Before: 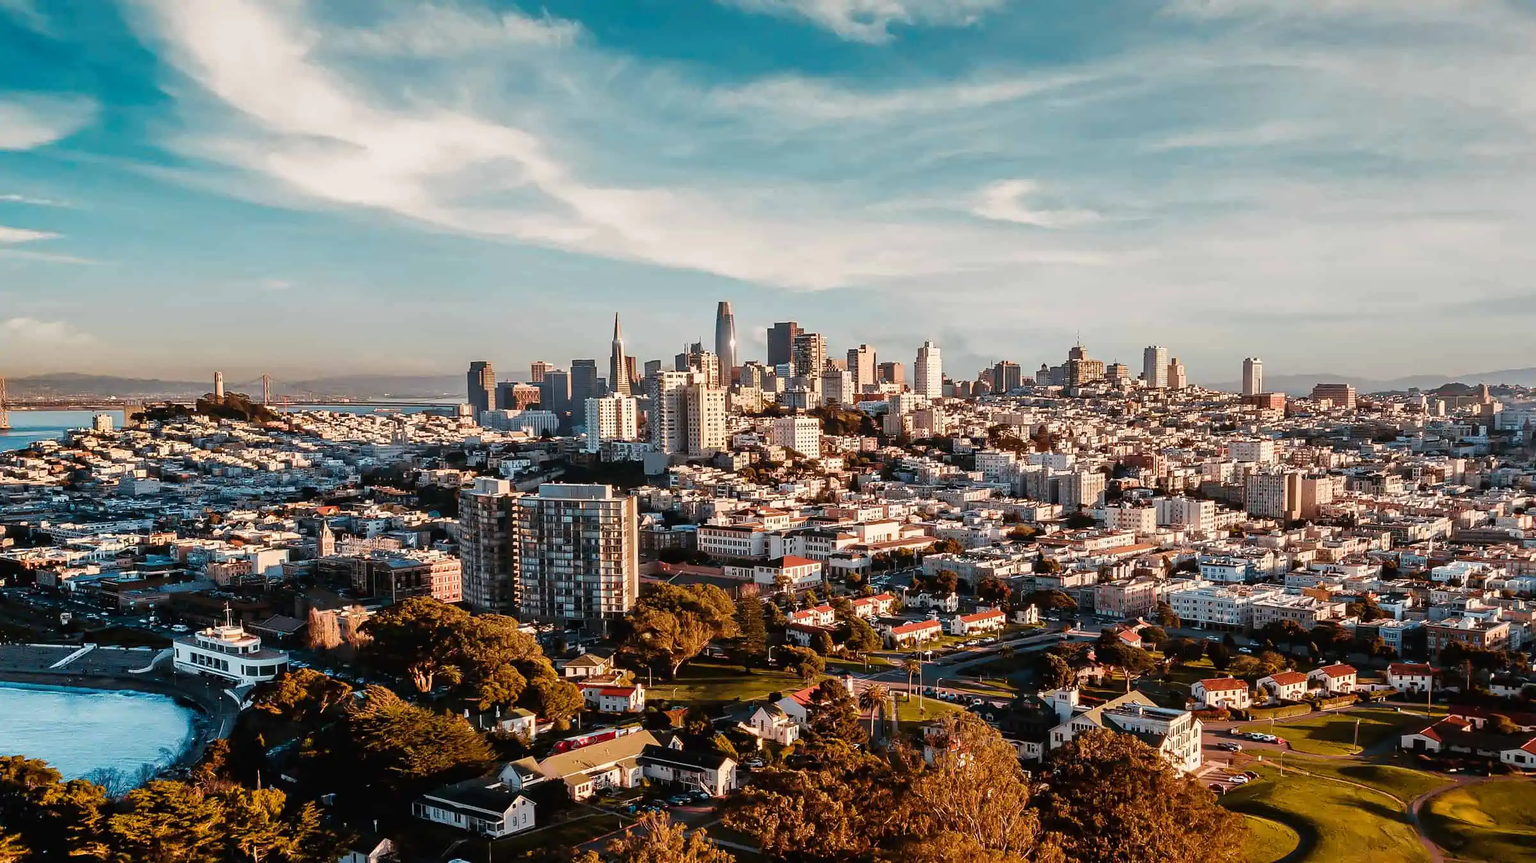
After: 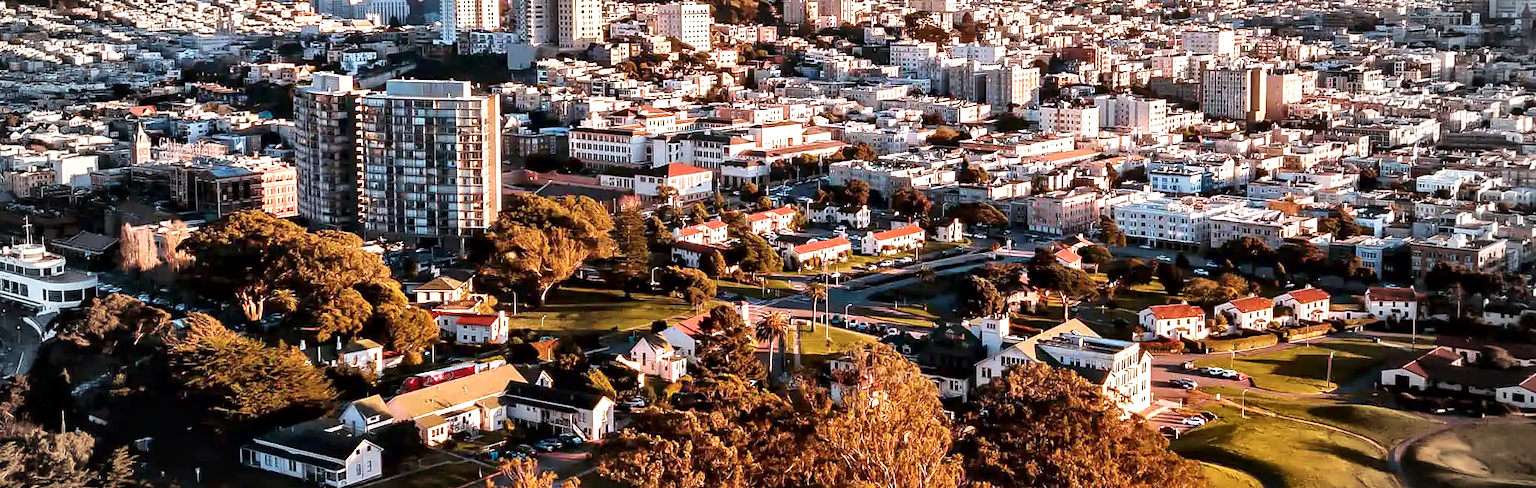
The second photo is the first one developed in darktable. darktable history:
crop and rotate: left 13.314%, top 48.053%, bottom 2.826%
exposure: black level correction 0, exposure 0.692 EV, compensate exposure bias true, compensate highlight preservation false
local contrast: mode bilateral grid, contrast 20, coarseness 49, detail 171%, midtone range 0.2
color calibration: illuminant as shot in camera, x 0.358, y 0.373, temperature 4628.91 K
vignetting: fall-off start 68.79%, fall-off radius 28.94%, brightness -0.157, width/height ratio 0.991, shape 0.862, dithering 16-bit output, unbound false
